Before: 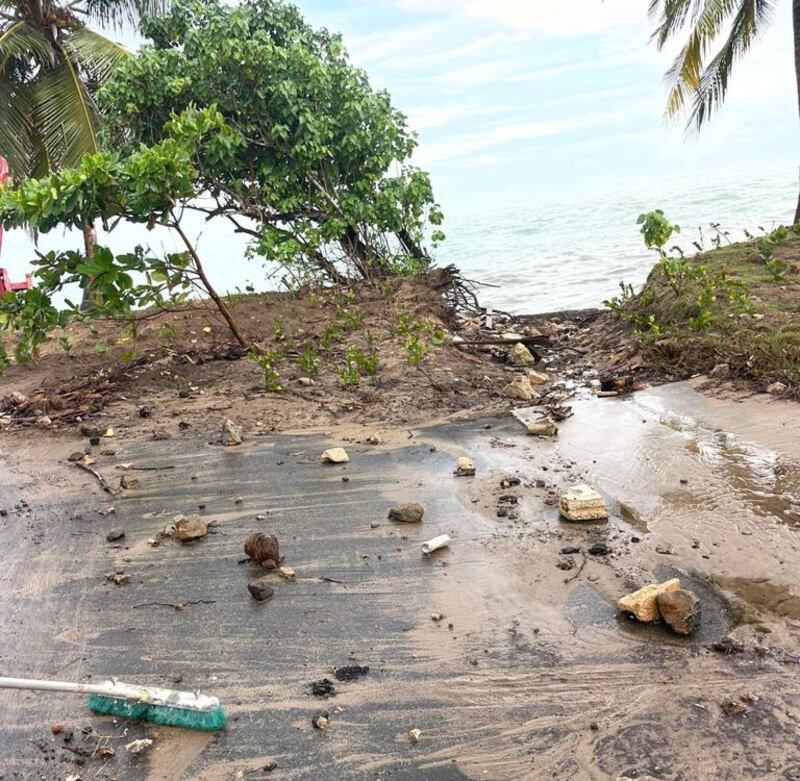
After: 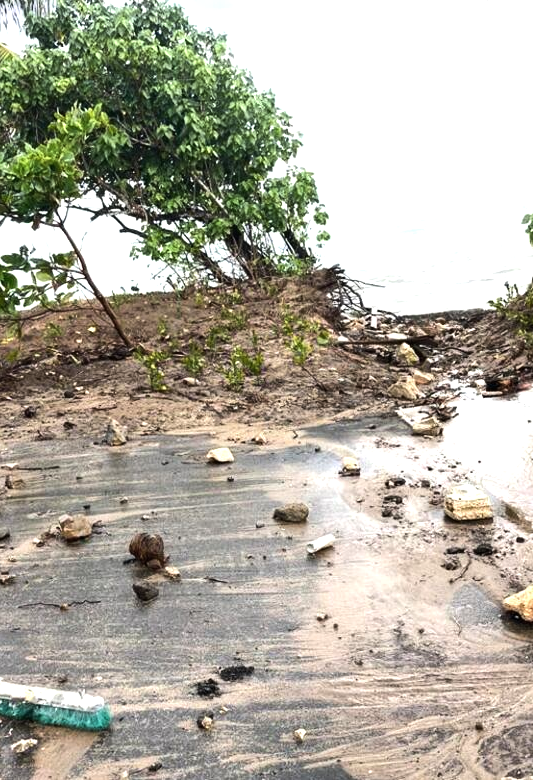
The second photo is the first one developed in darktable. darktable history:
crop and rotate: left 14.385%, right 18.948%
tone equalizer: -8 EV -0.75 EV, -7 EV -0.7 EV, -6 EV -0.6 EV, -5 EV -0.4 EV, -3 EV 0.4 EV, -2 EV 0.6 EV, -1 EV 0.7 EV, +0 EV 0.75 EV, edges refinement/feathering 500, mask exposure compensation -1.57 EV, preserve details no
